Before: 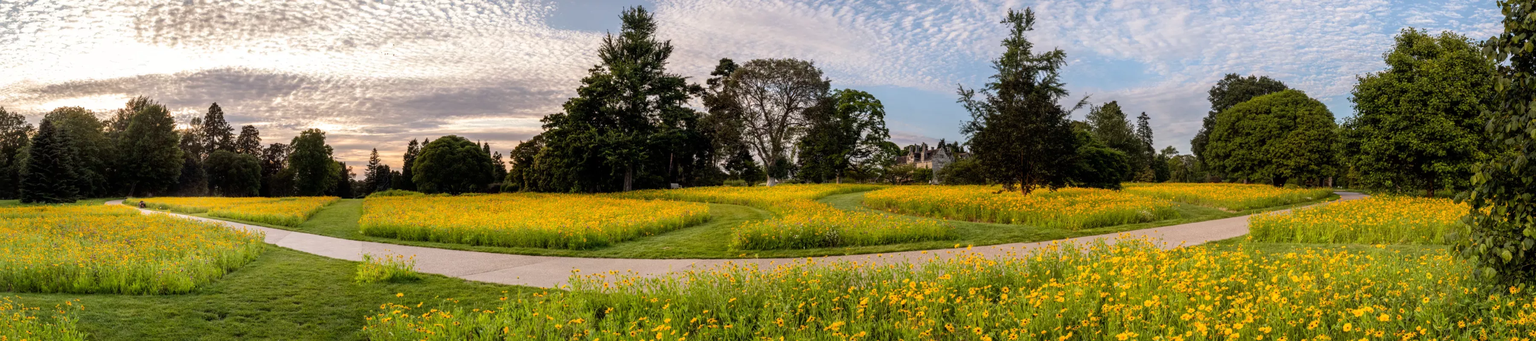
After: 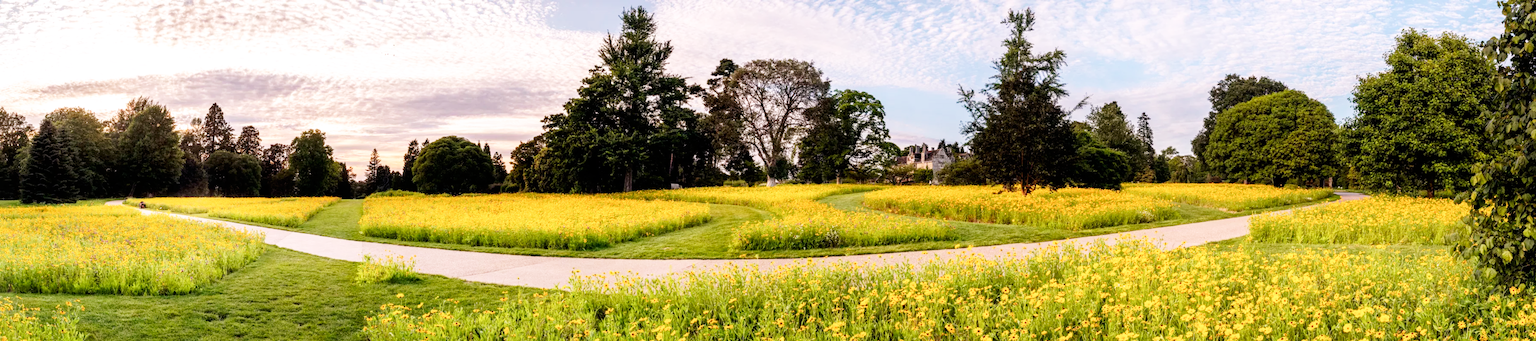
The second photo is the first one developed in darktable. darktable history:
white balance: red 1.127, blue 0.943
color calibration: x 0.37, y 0.382, temperature 4313.32 K
base curve: curves: ch0 [(0, 0) (0.005, 0.002) (0.15, 0.3) (0.4, 0.7) (0.75, 0.95) (1, 1)], preserve colors none
